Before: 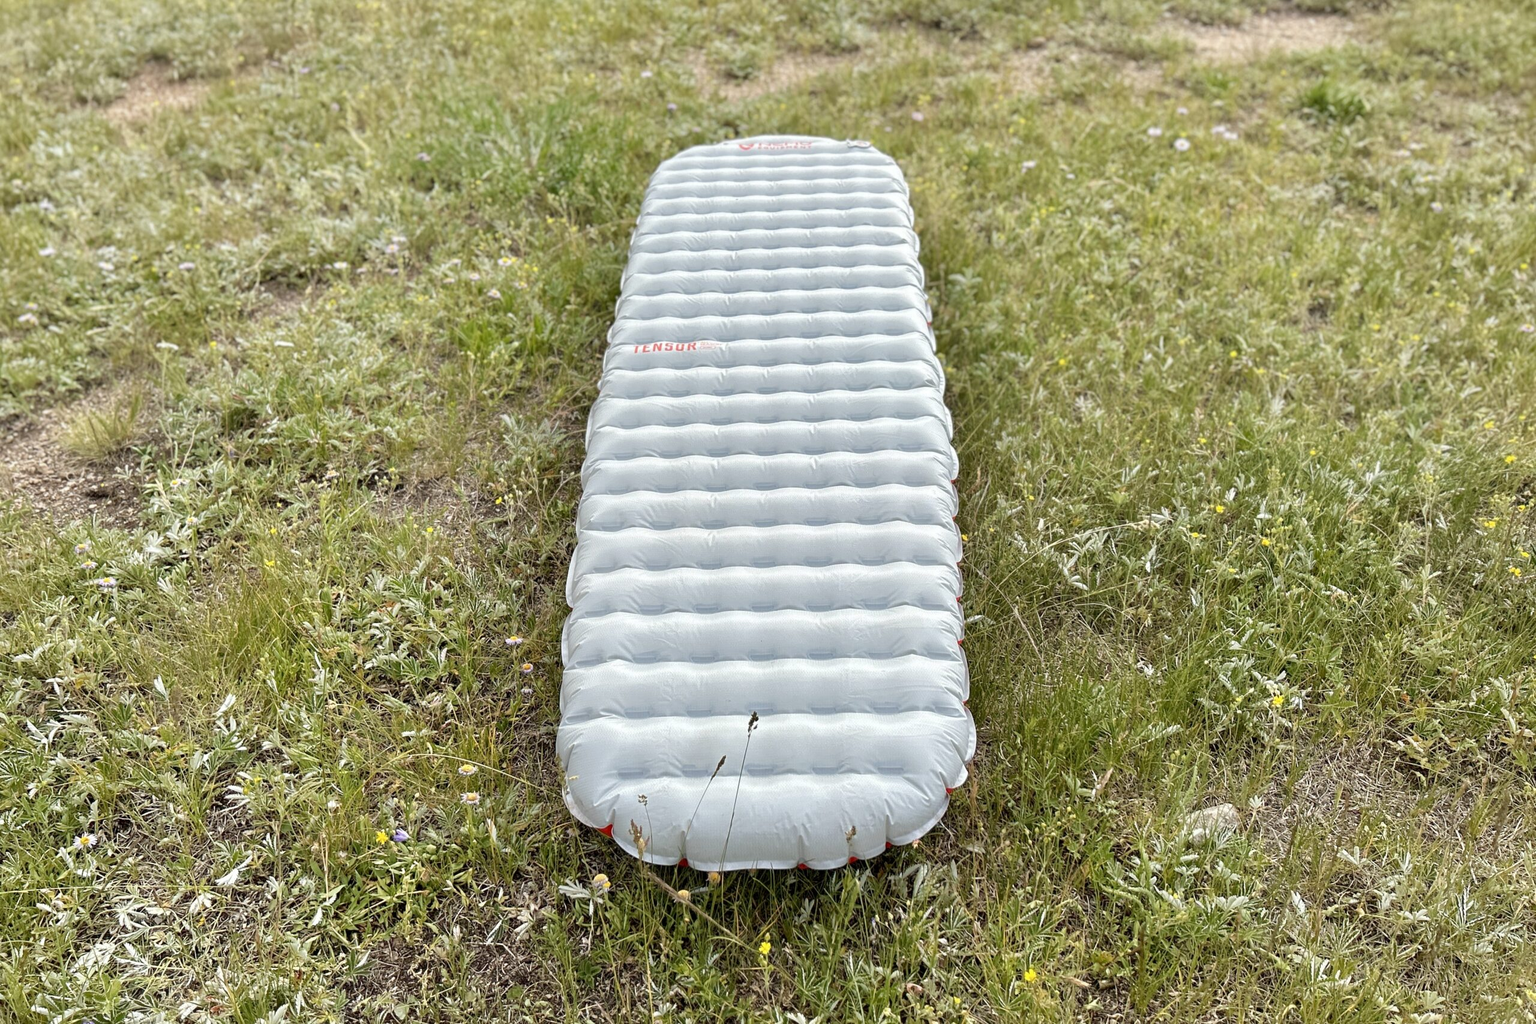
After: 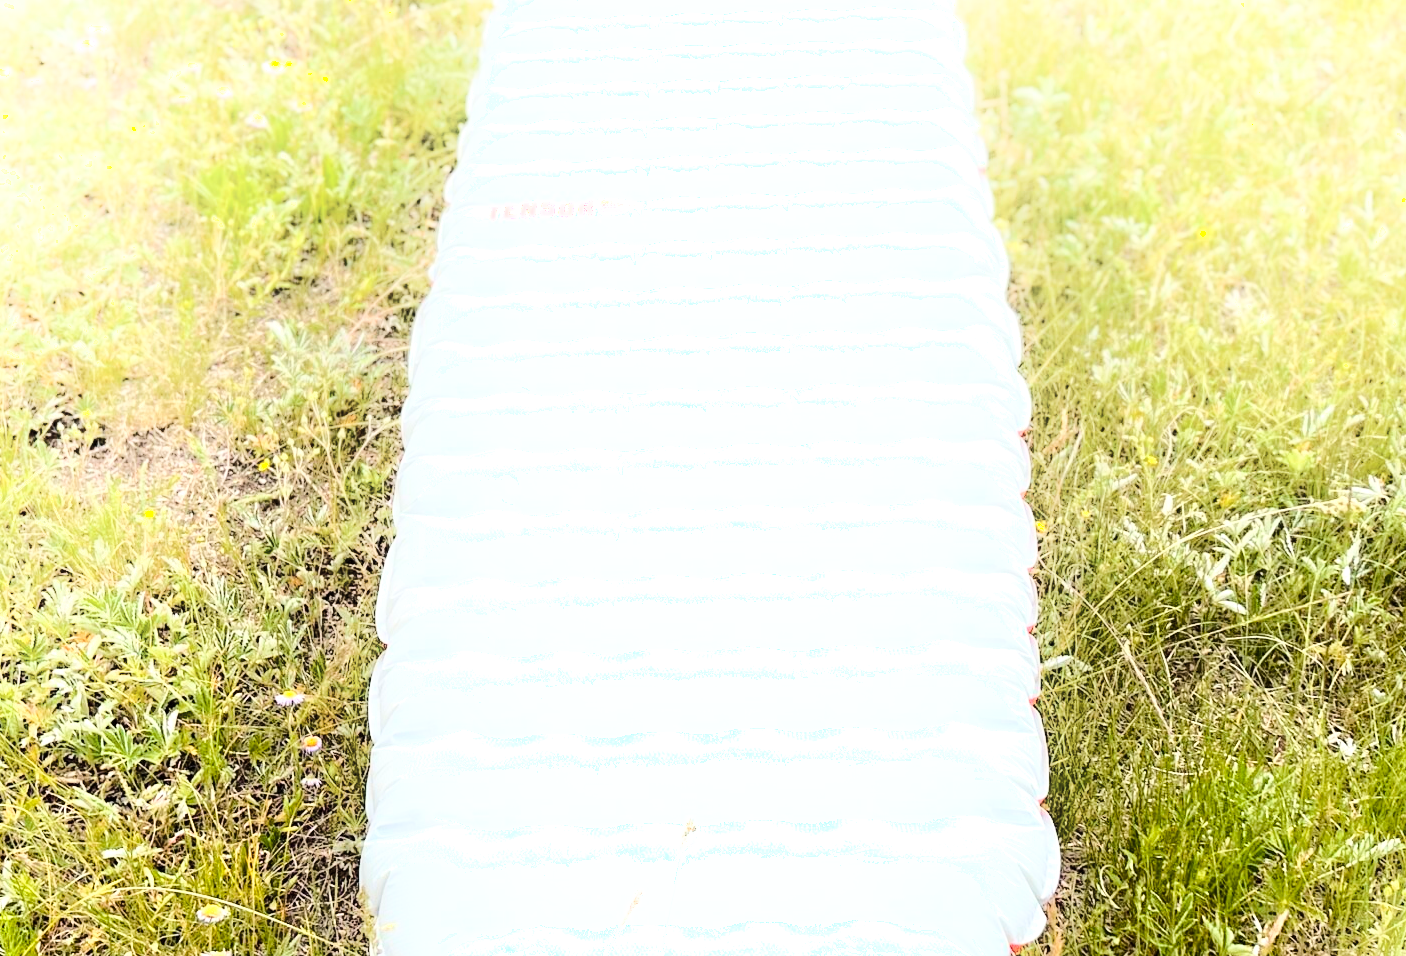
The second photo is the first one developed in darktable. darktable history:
crop and rotate: left 22.17%, top 21.686%, right 22.903%, bottom 22.223%
color balance rgb: linear chroma grading › global chroma 9.113%, perceptual saturation grading › global saturation 0.128%, perceptual saturation grading › highlights -16.032%, perceptual saturation grading › shadows 24.836%, perceptual brilliance grading › highlights 14.188%, perceptual brilliance grading › shadows -19.185%, global vibrance 20%
shadows and highlights: shadows -20.92, highlights 98.48, soften with gaussian
base curve: curves: ch0 [(0, 0) (0.028, 0.03) (0.121, 0.232) (0.46, 0.748) (0.859, 0.968) (1, 1)]
